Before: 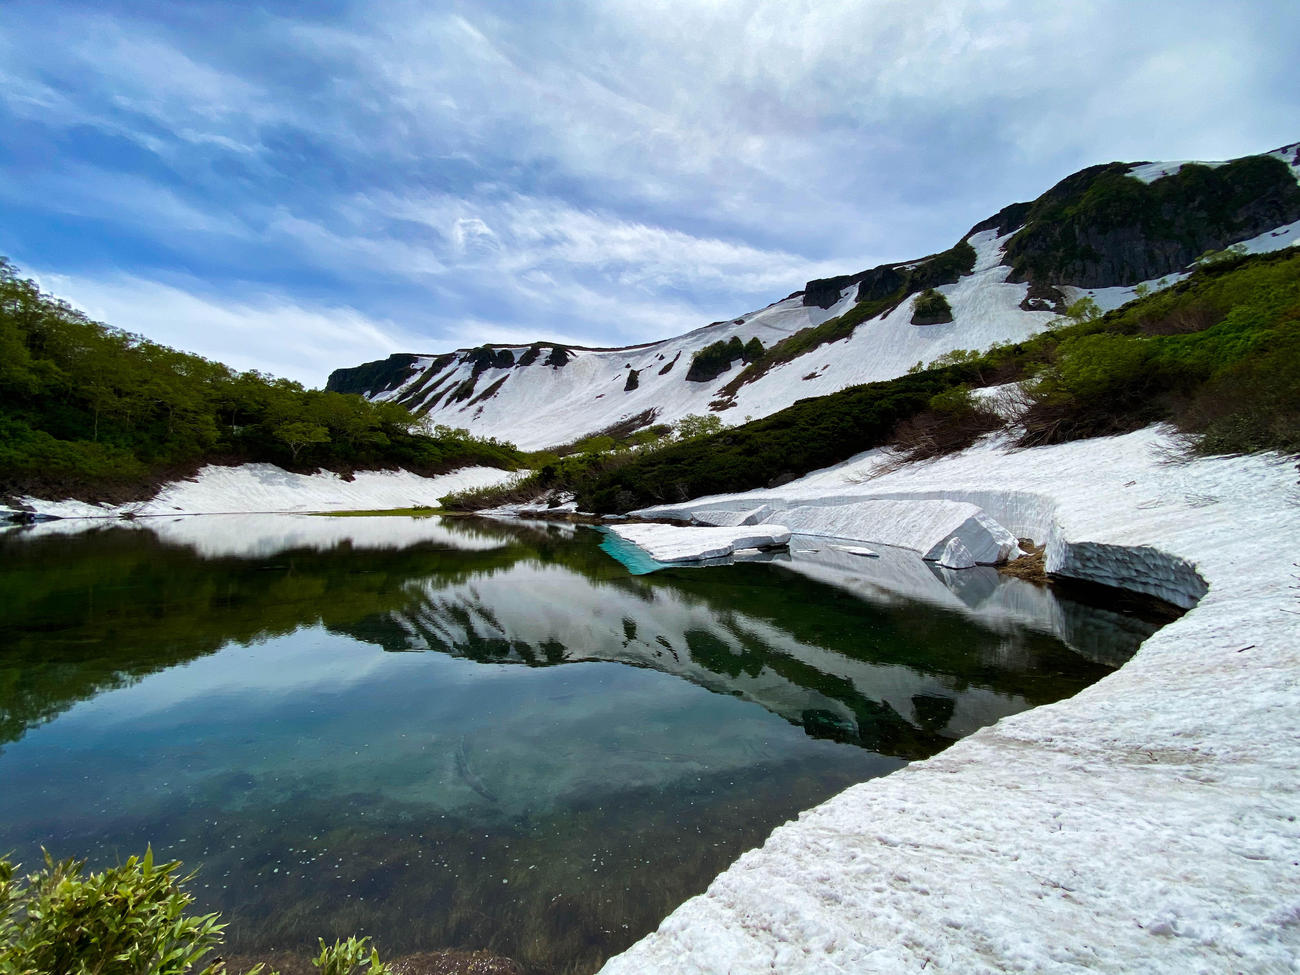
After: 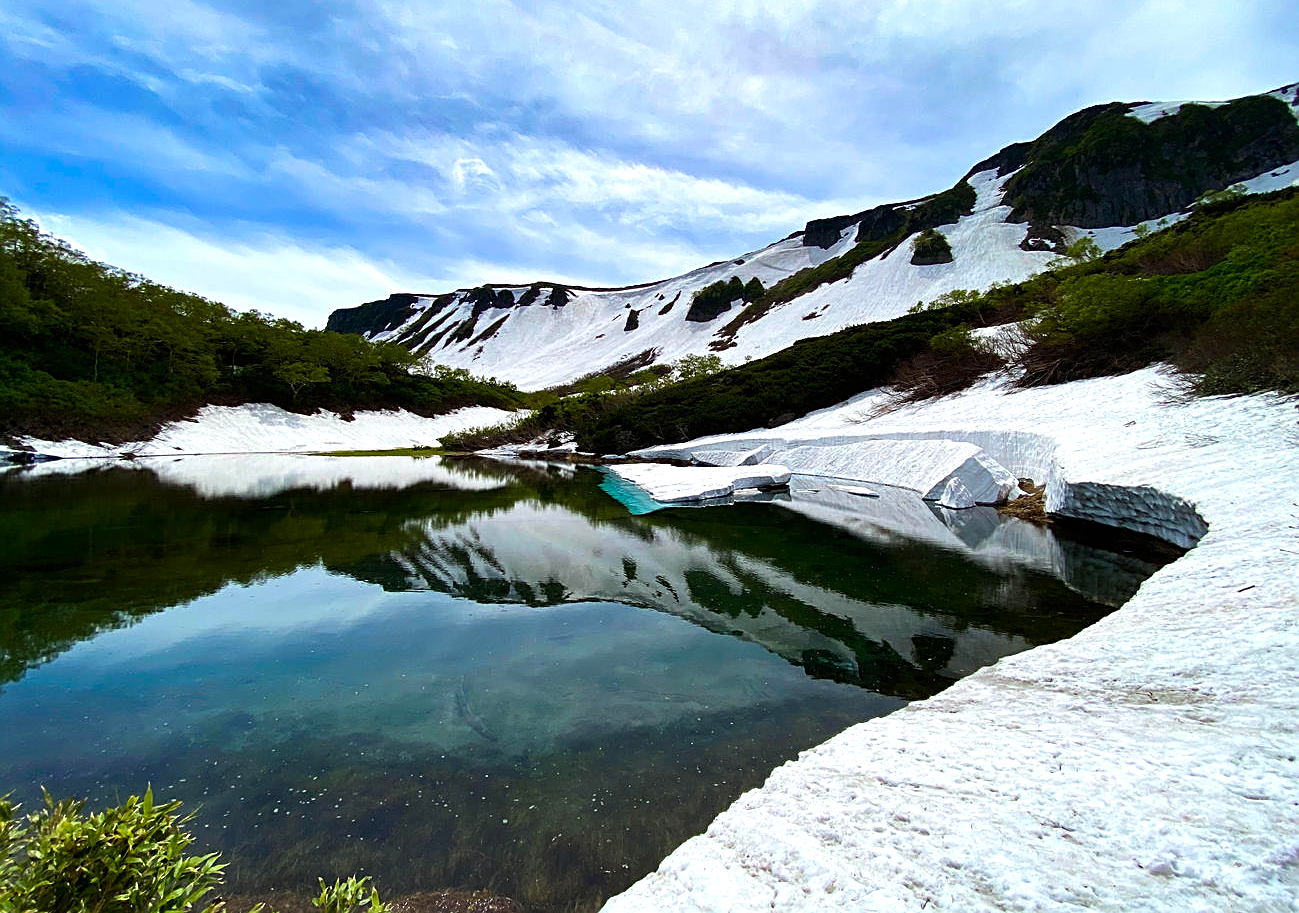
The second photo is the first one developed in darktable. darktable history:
tone equalizer: -8 EV -0.432 EV, -7 EV -0.378 EV, -6 EV -0.328 EV, -5 EV -0.219 EV, -3 EV 0.193 EV, -2 EV 0.323 EV, -1 EV 0.379 EV, +0 EV 0.41 EV, edges refinement/feathering 500, mask exposure compensation -1.57 EV, preserve details guided filter
contrast brightness saturation: contrast 0.036, saturation 0.165
crop and rotate: top 6.331%
sharpen: on, module defaults
